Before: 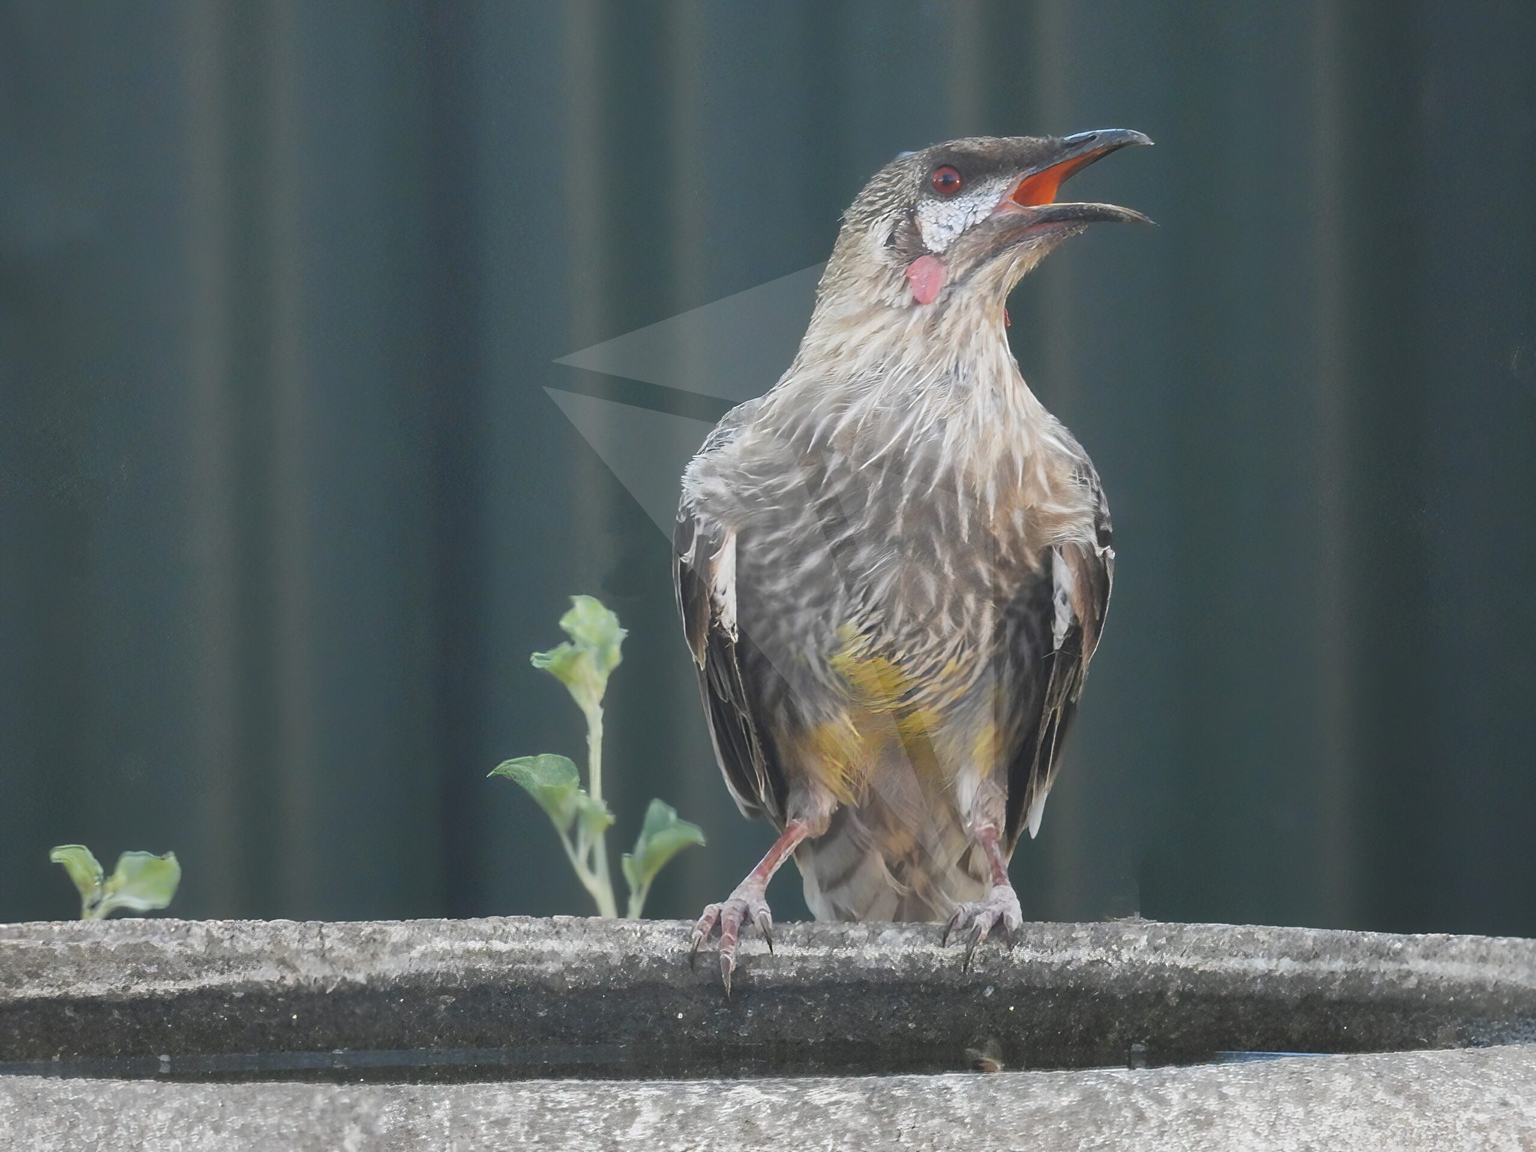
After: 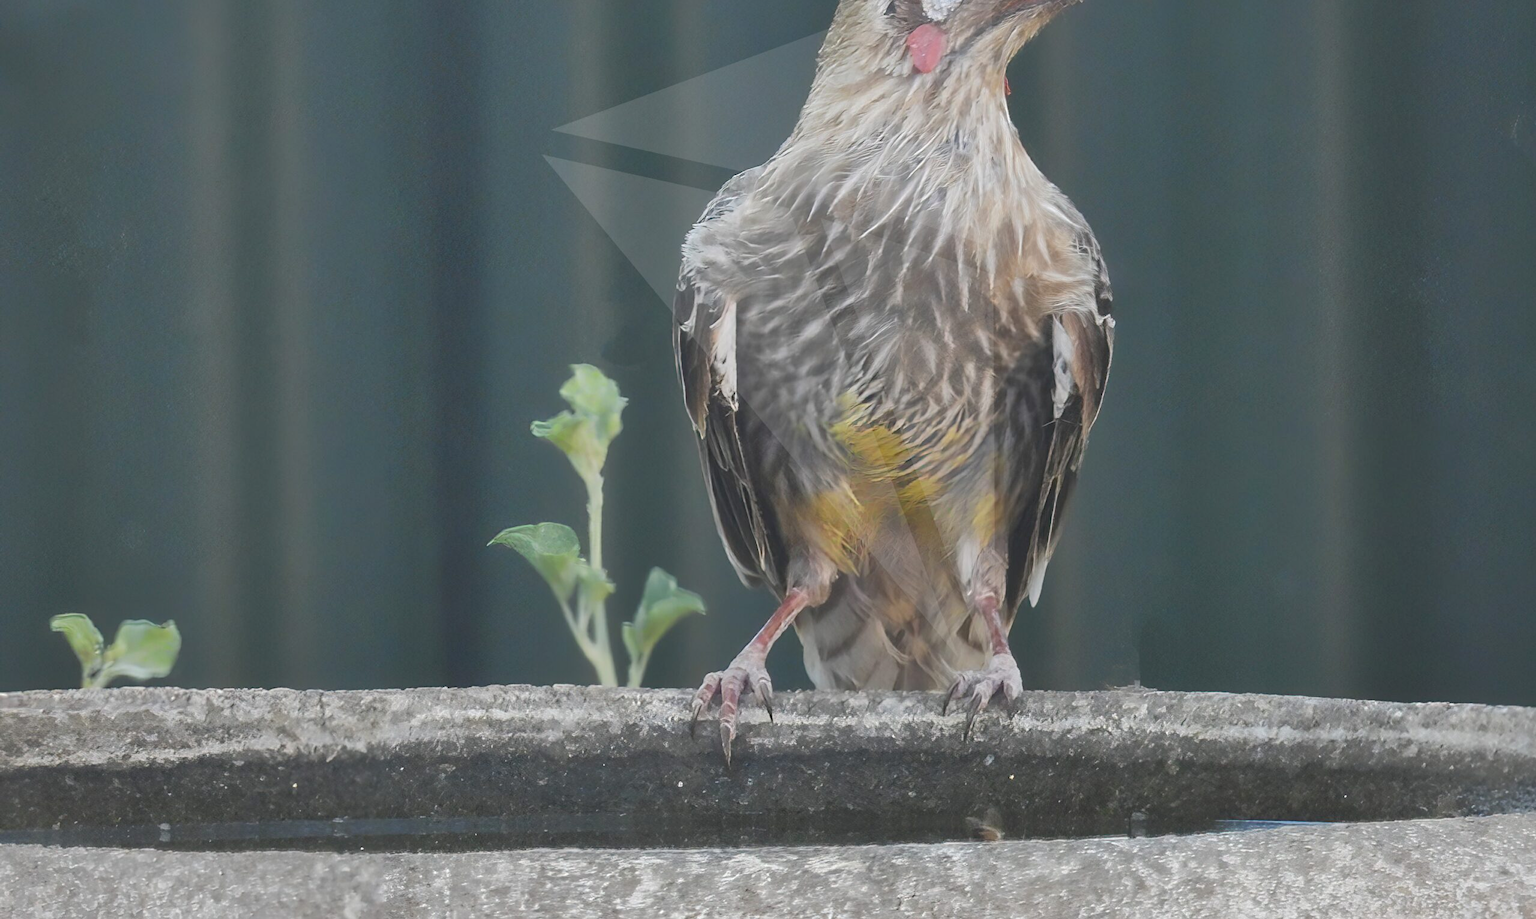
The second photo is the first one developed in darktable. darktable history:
crop and rotate: top 20.153%
shadows and highlights: on, module defaults
tone equalizer: edges refinement/feathering 500, mask exposure compensation -1.57 EV, preserve details guided filter
